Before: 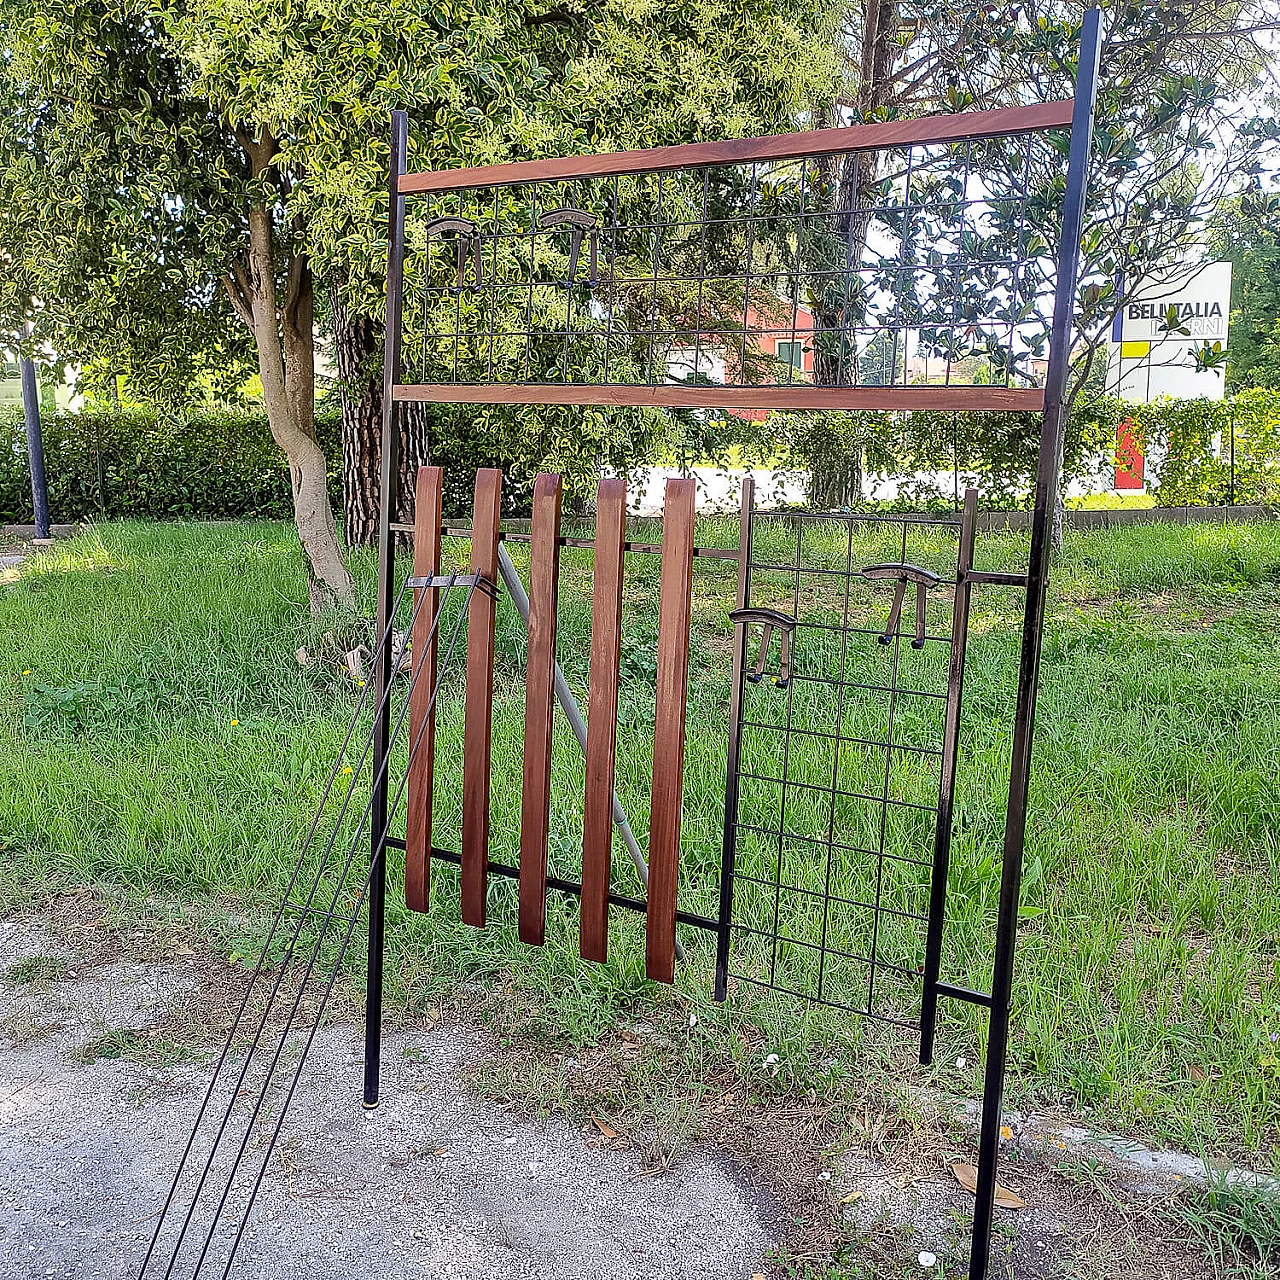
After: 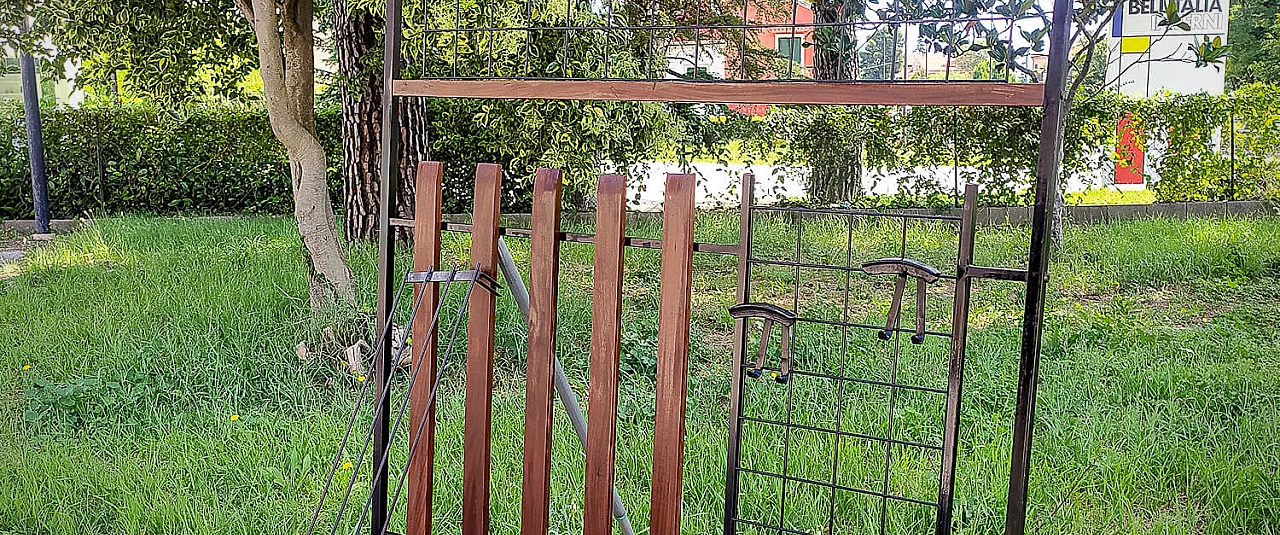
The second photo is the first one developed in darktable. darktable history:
vignetting: saturation 0, unbound false
crop and rotate: top 23.84%, bottom 34.294%
